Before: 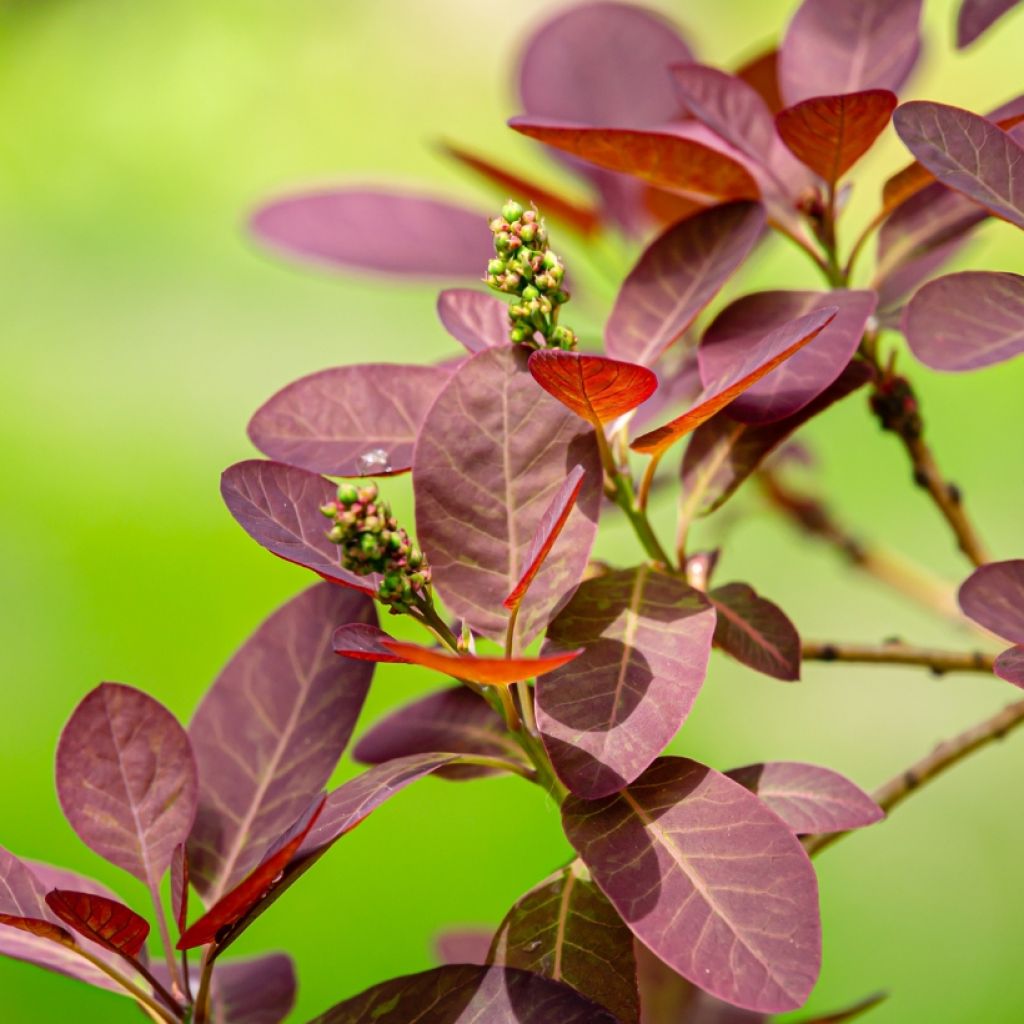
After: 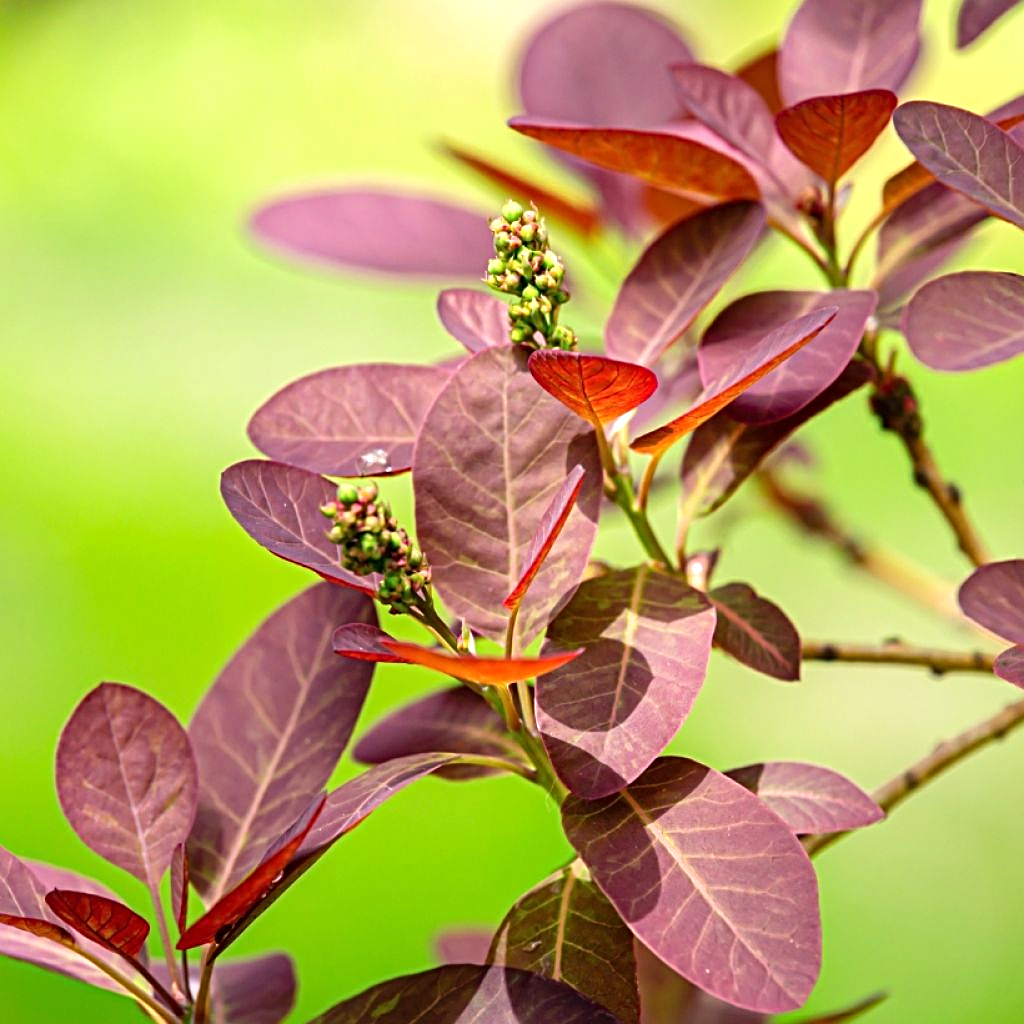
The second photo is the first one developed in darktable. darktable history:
sharpen: radius 3.119
exposure: exposure 0.375 EV, compensate highlight preservation false
